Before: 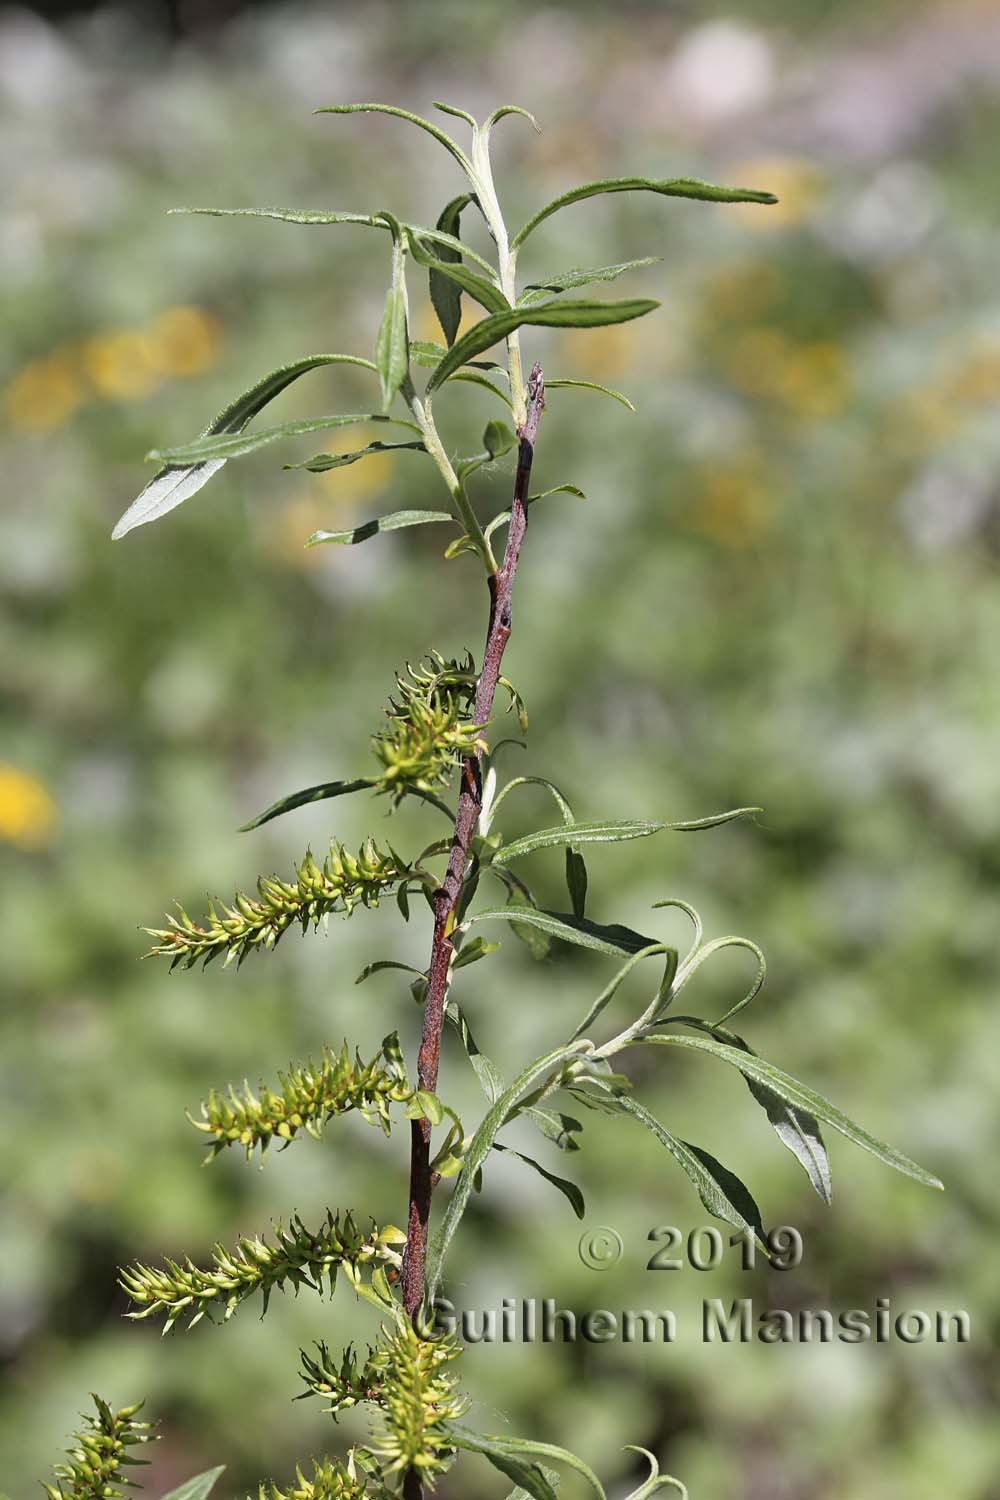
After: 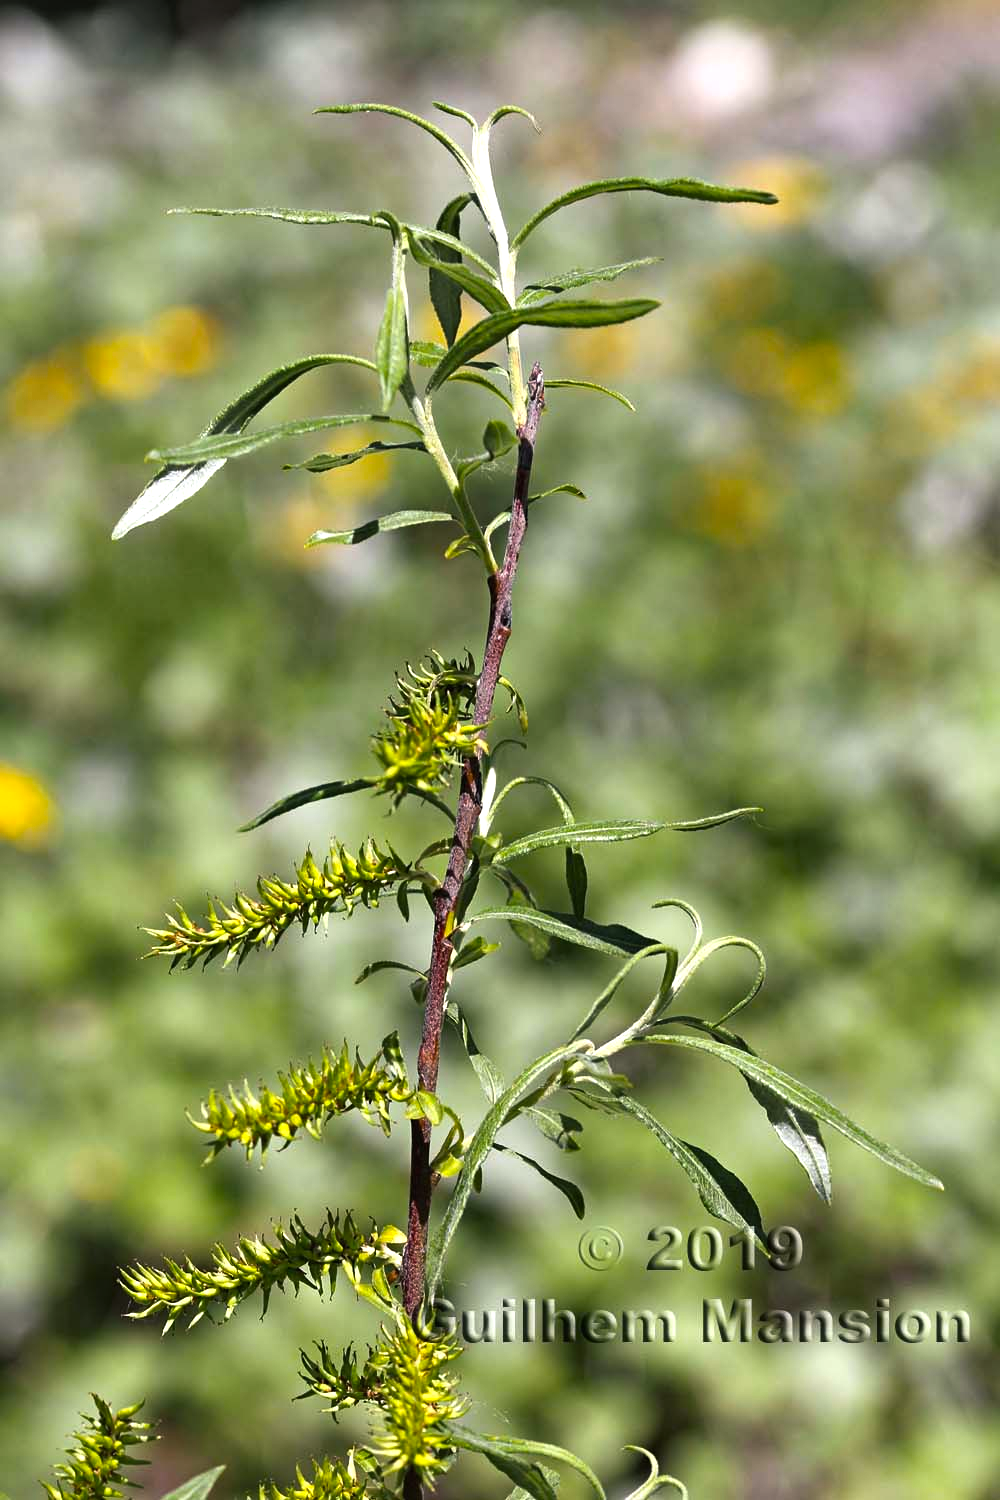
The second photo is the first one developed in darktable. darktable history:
color balance rgb: shadows lift › chroma 2.025%, shadows lift › hue 221.11°, power › chroma 0.228%, power › hue 62.07°, perceptual saturation grading › global saturation 29.948%, perceptual brilliance grading › global brilliance 14.523%, perceptual brilliance grading › shadows -35.714%
